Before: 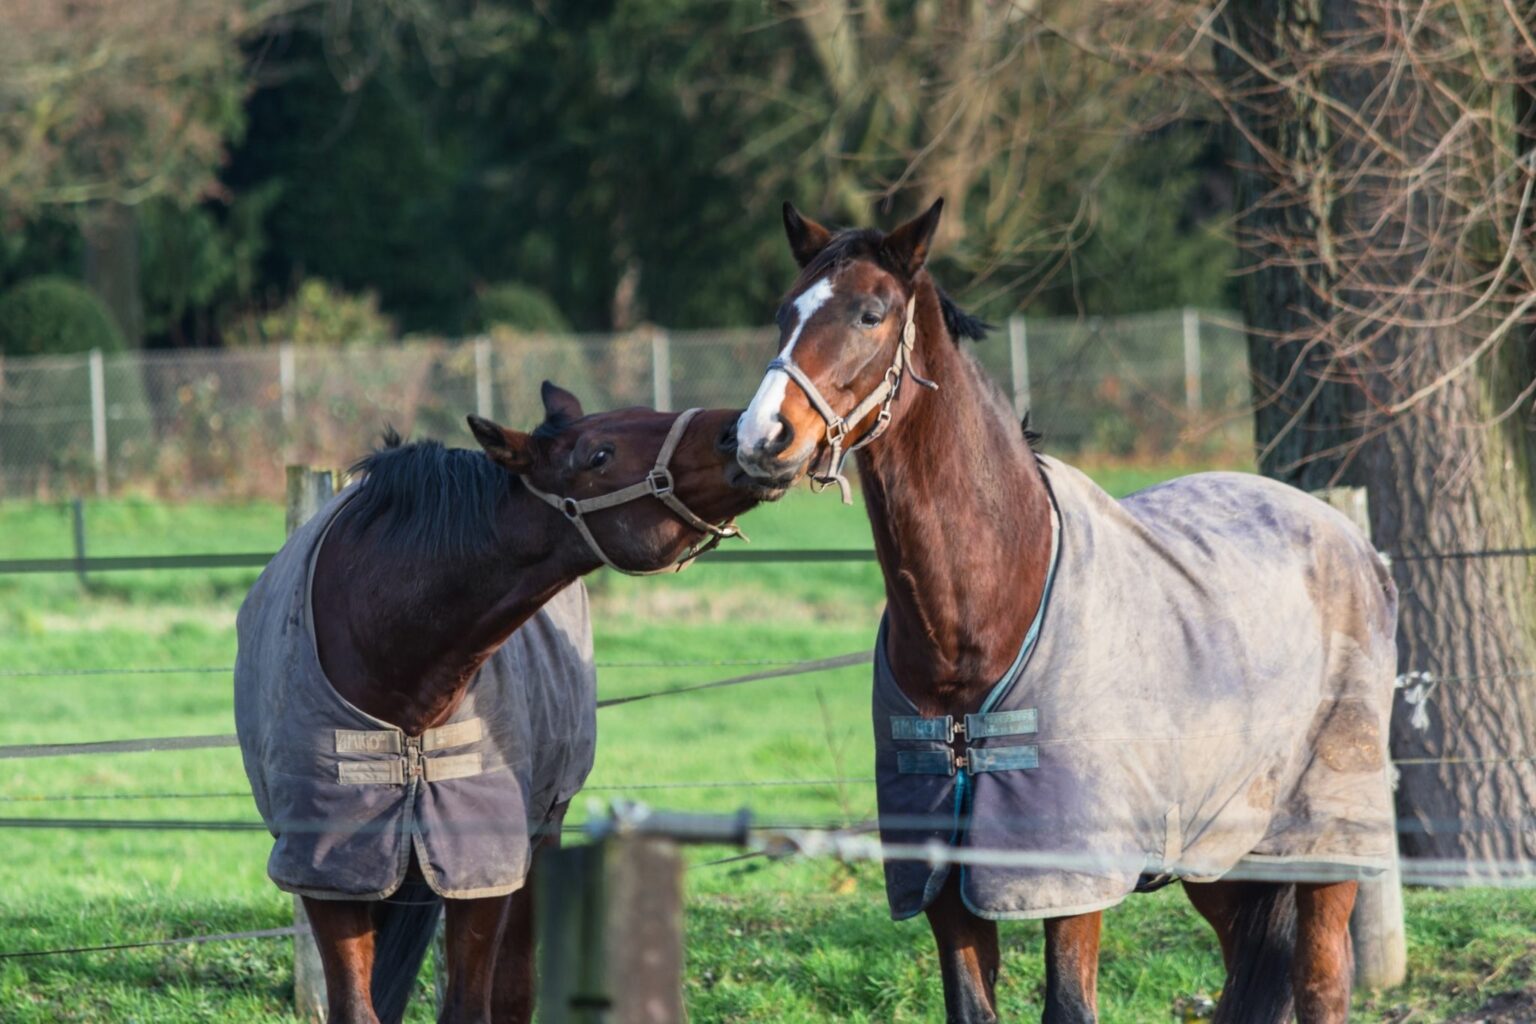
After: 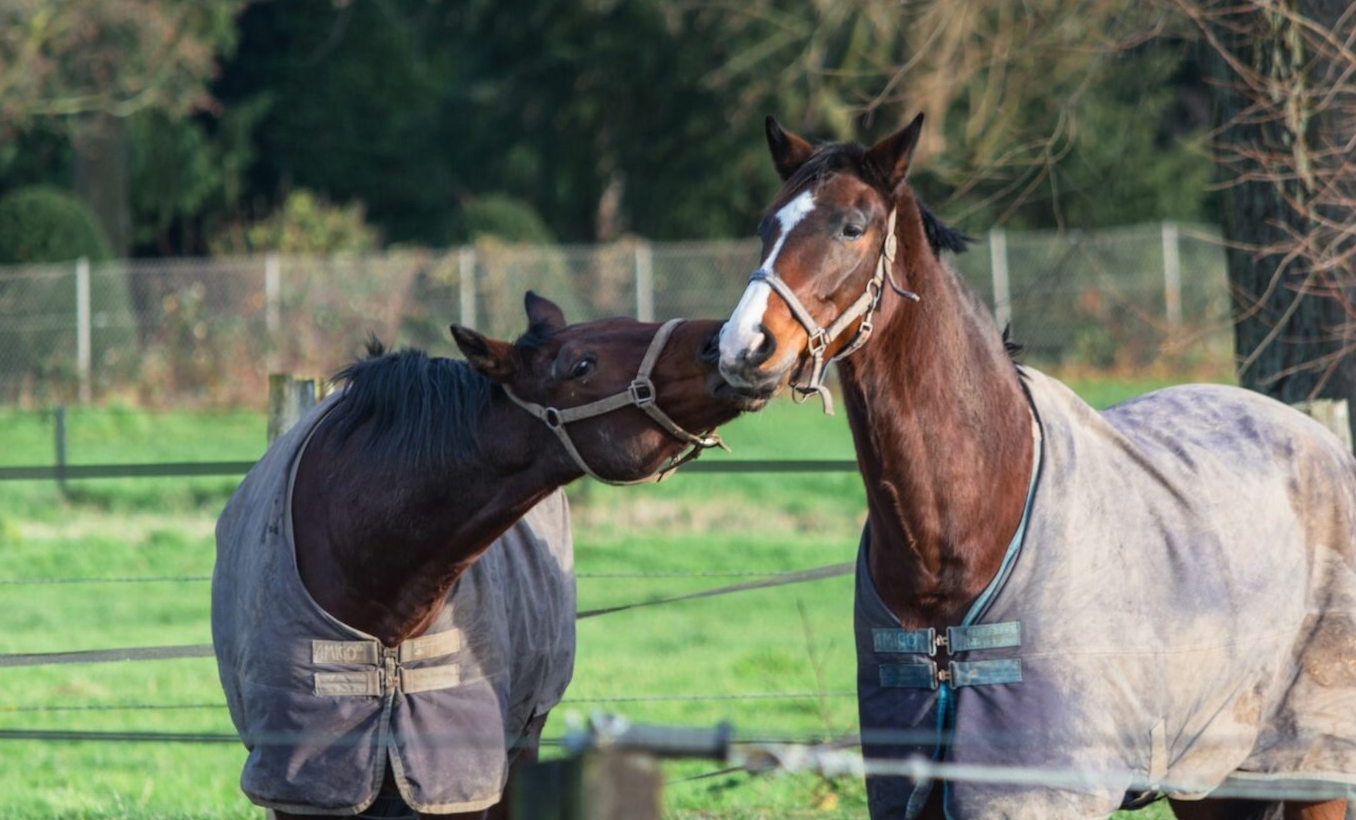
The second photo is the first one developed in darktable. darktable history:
crop: top 7.49%, right 9.717%, bottom 11.943%
rotate and perspective: rotation 0.226°, lens shift (vertical) -0.042, crop left 0.023, crop right 0.982, crop top 0.006, crop bottom 0.994
